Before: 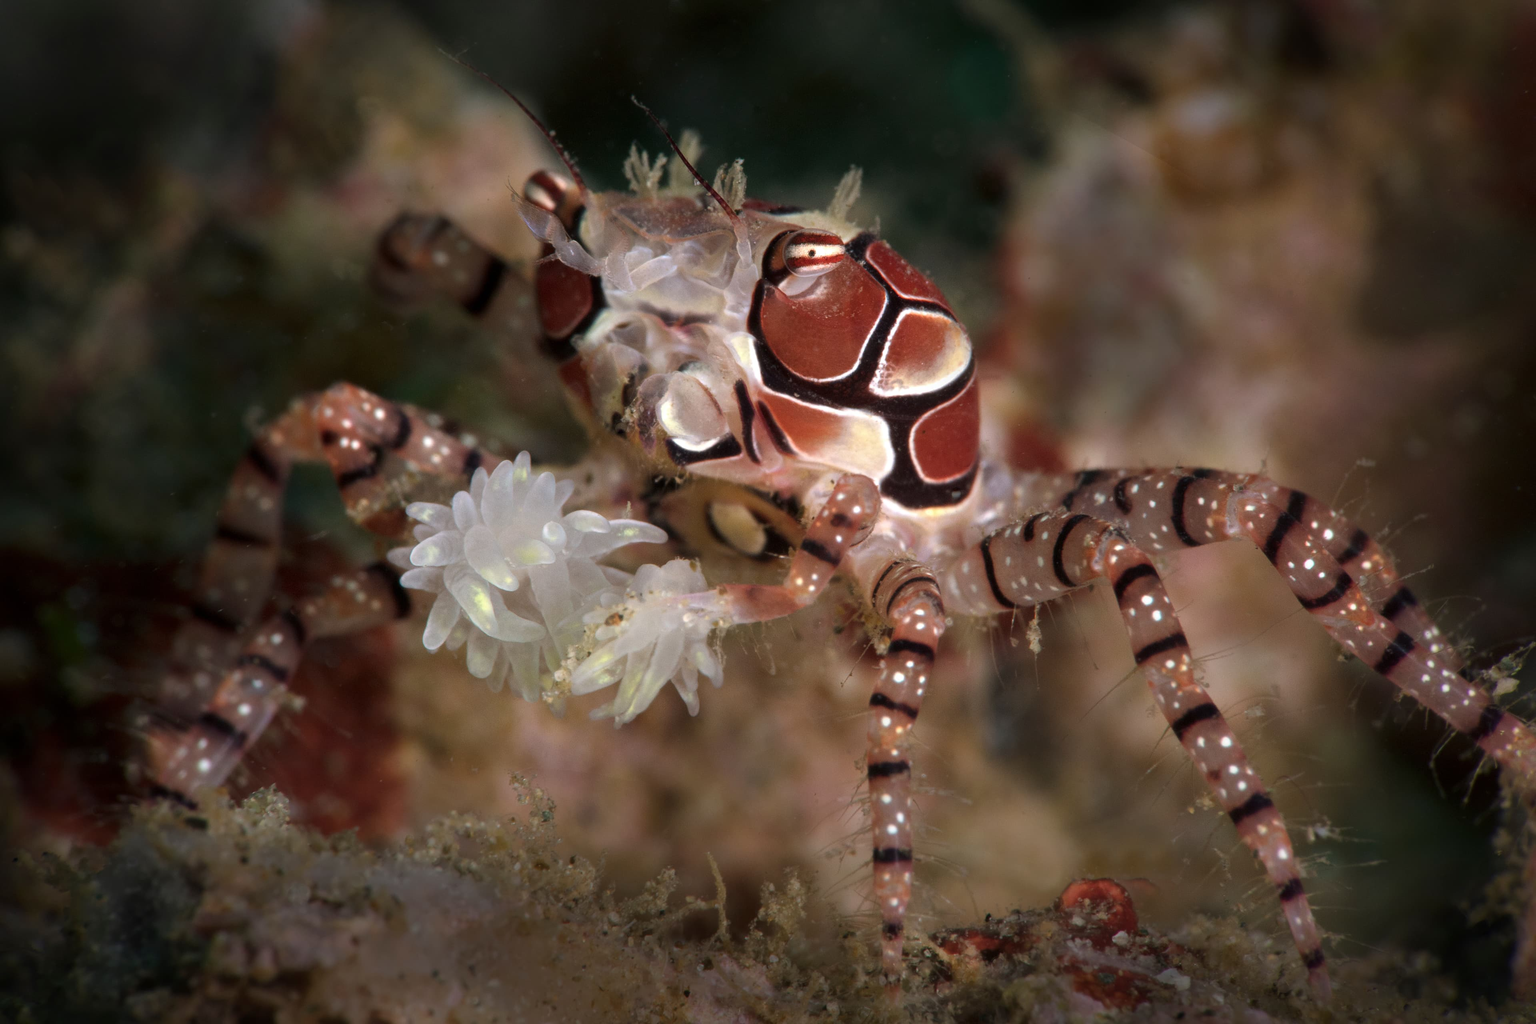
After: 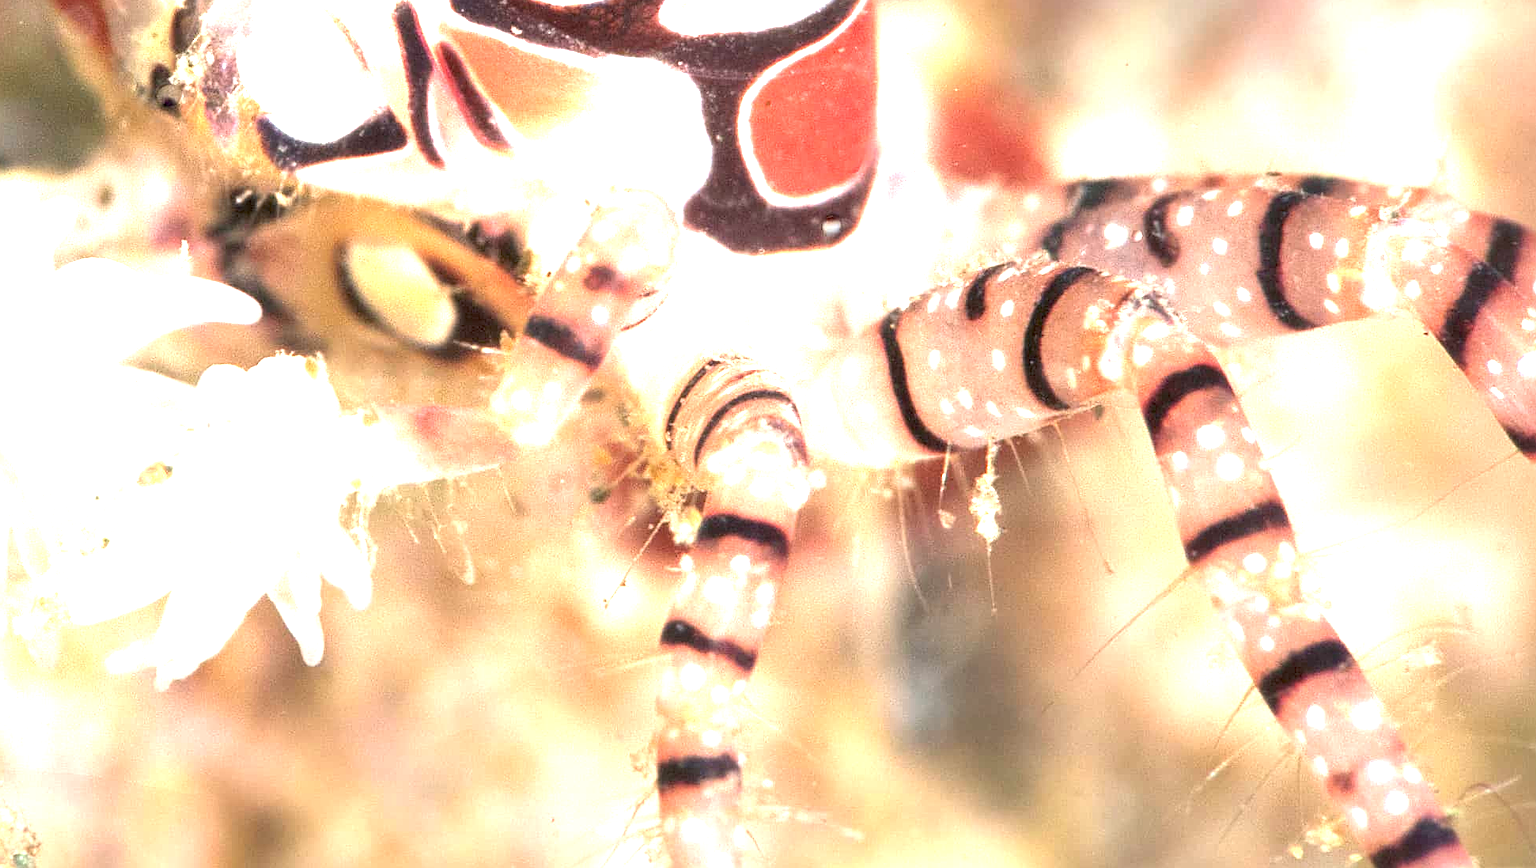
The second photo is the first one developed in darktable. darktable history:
crop: left 34.873%, top 37.076%, right 14.534%, bottom 20.028%
sharpen: on, module defaults
exposure: exposure 2.962 EV, compensate highlight preservation false
